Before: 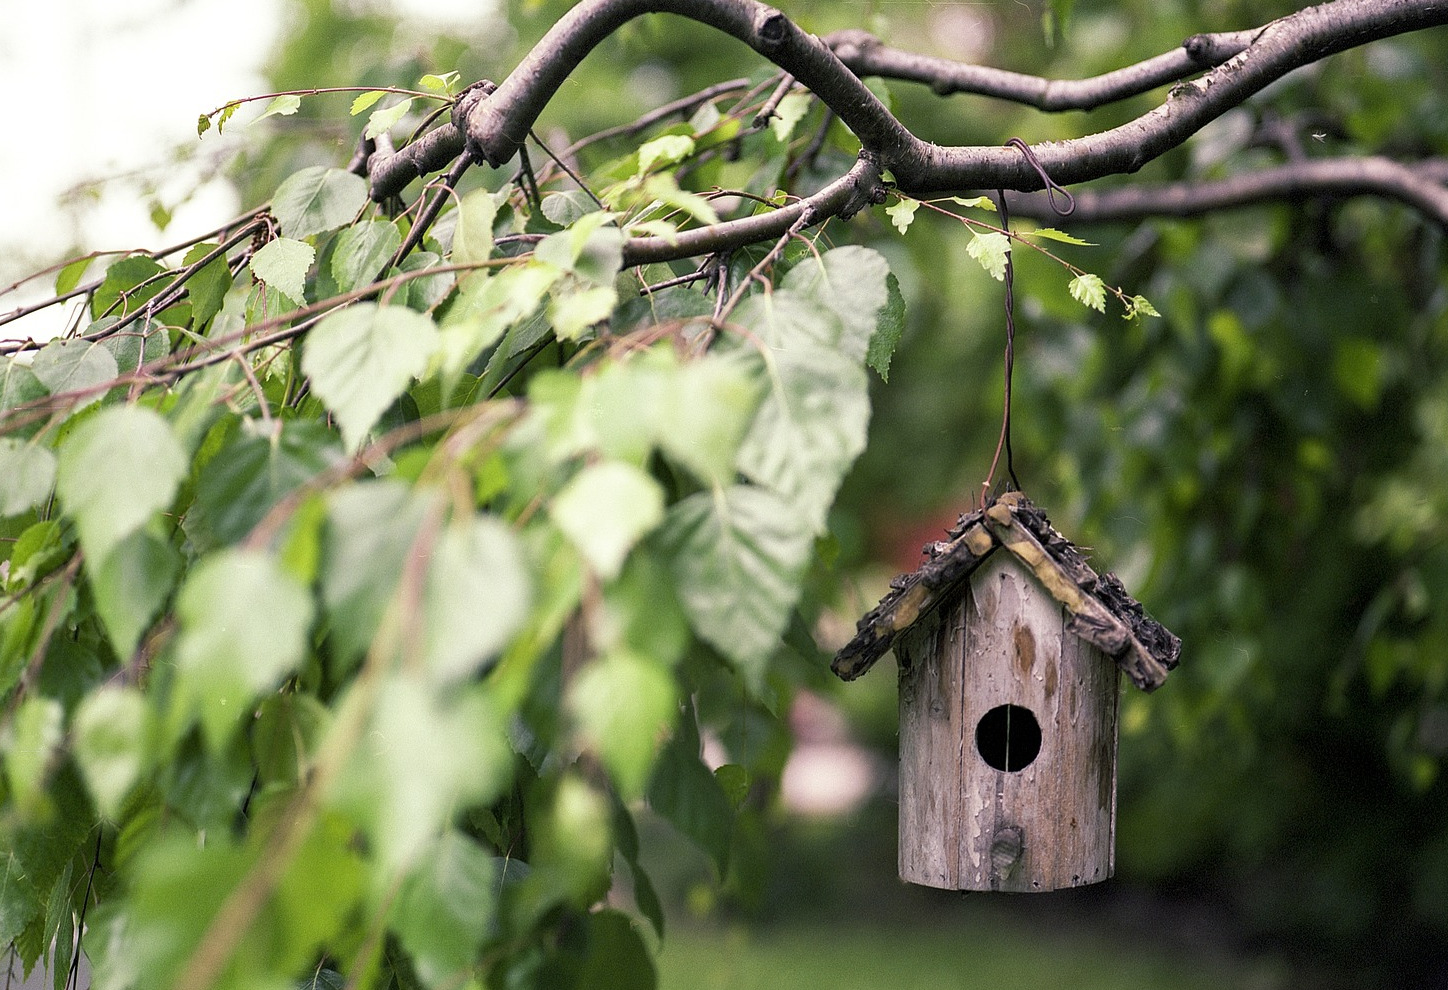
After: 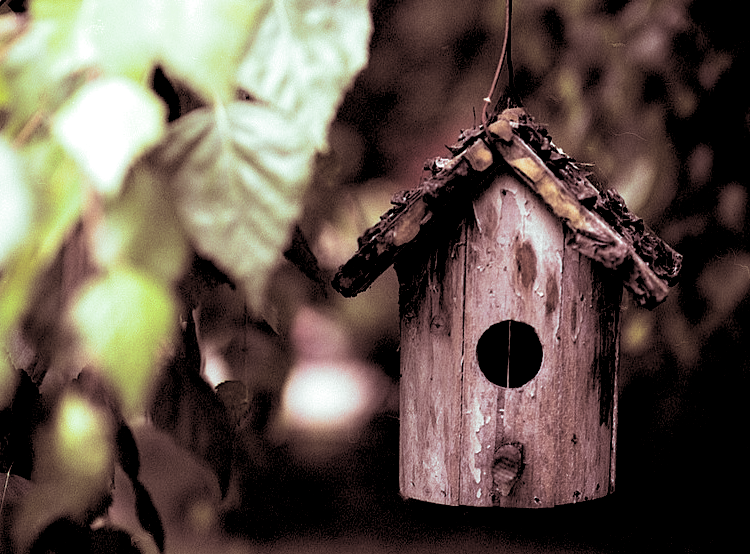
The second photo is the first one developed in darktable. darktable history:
crop: left 34.479%, top 38.822%, right 13.718%, bottom 5.172%
exposure: black level correction 0.031, exposure 0.304 EV, compensate highlight preservation false
split-toning: shadows › saturation 0.3, highlights › hue 180°, highlights › saturation 0.3, compress 0%
shadows and highlights: shadows -23.08, highlights 46.15, soften with gaussian
